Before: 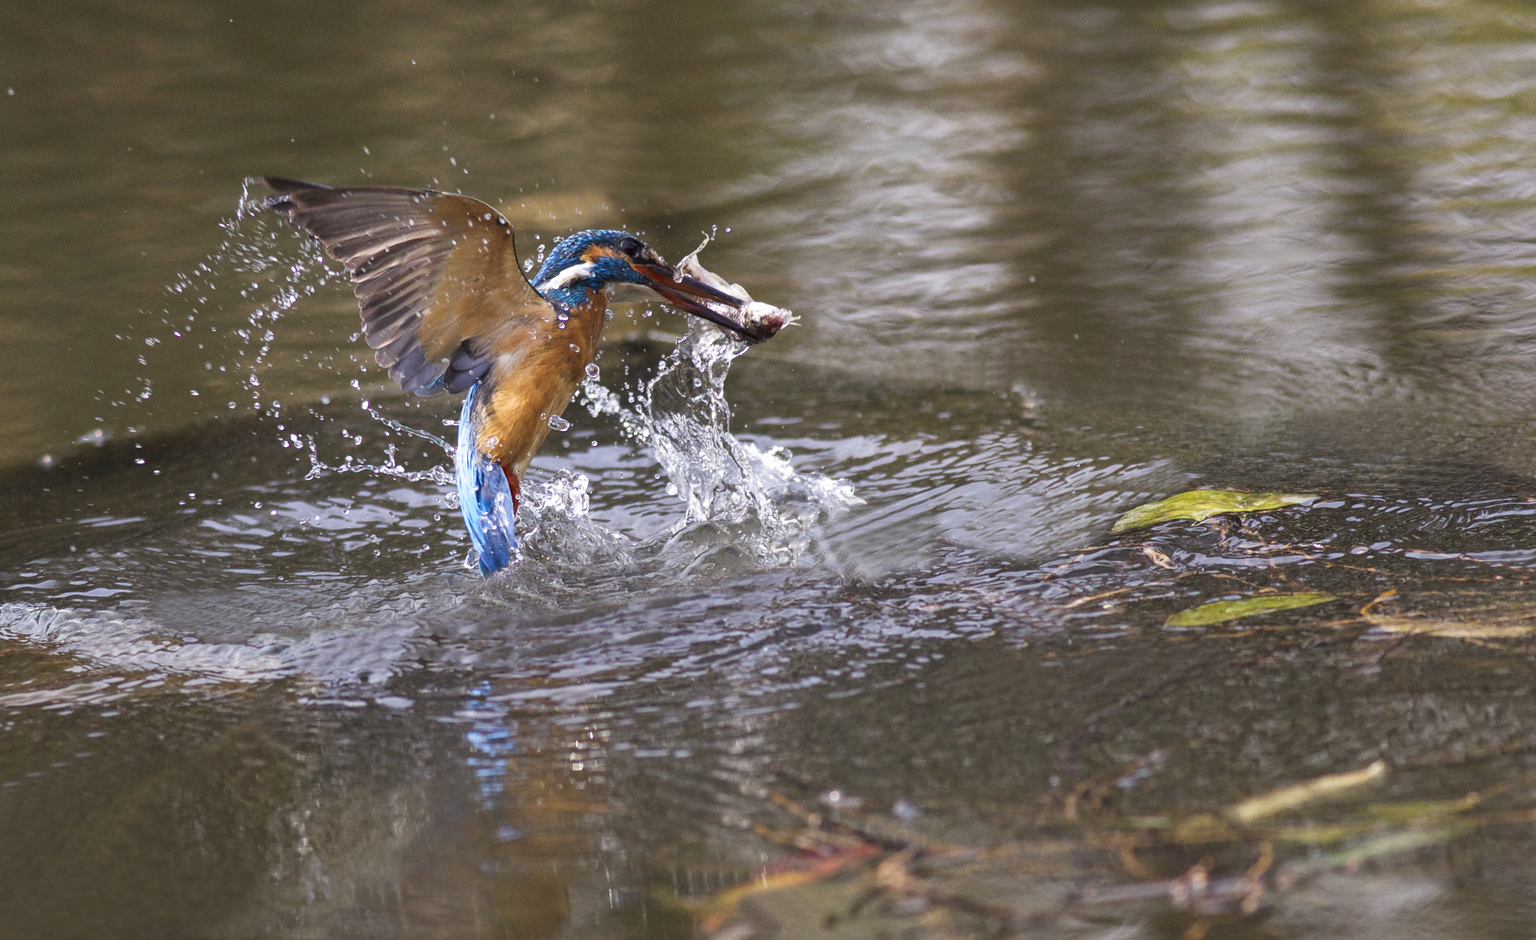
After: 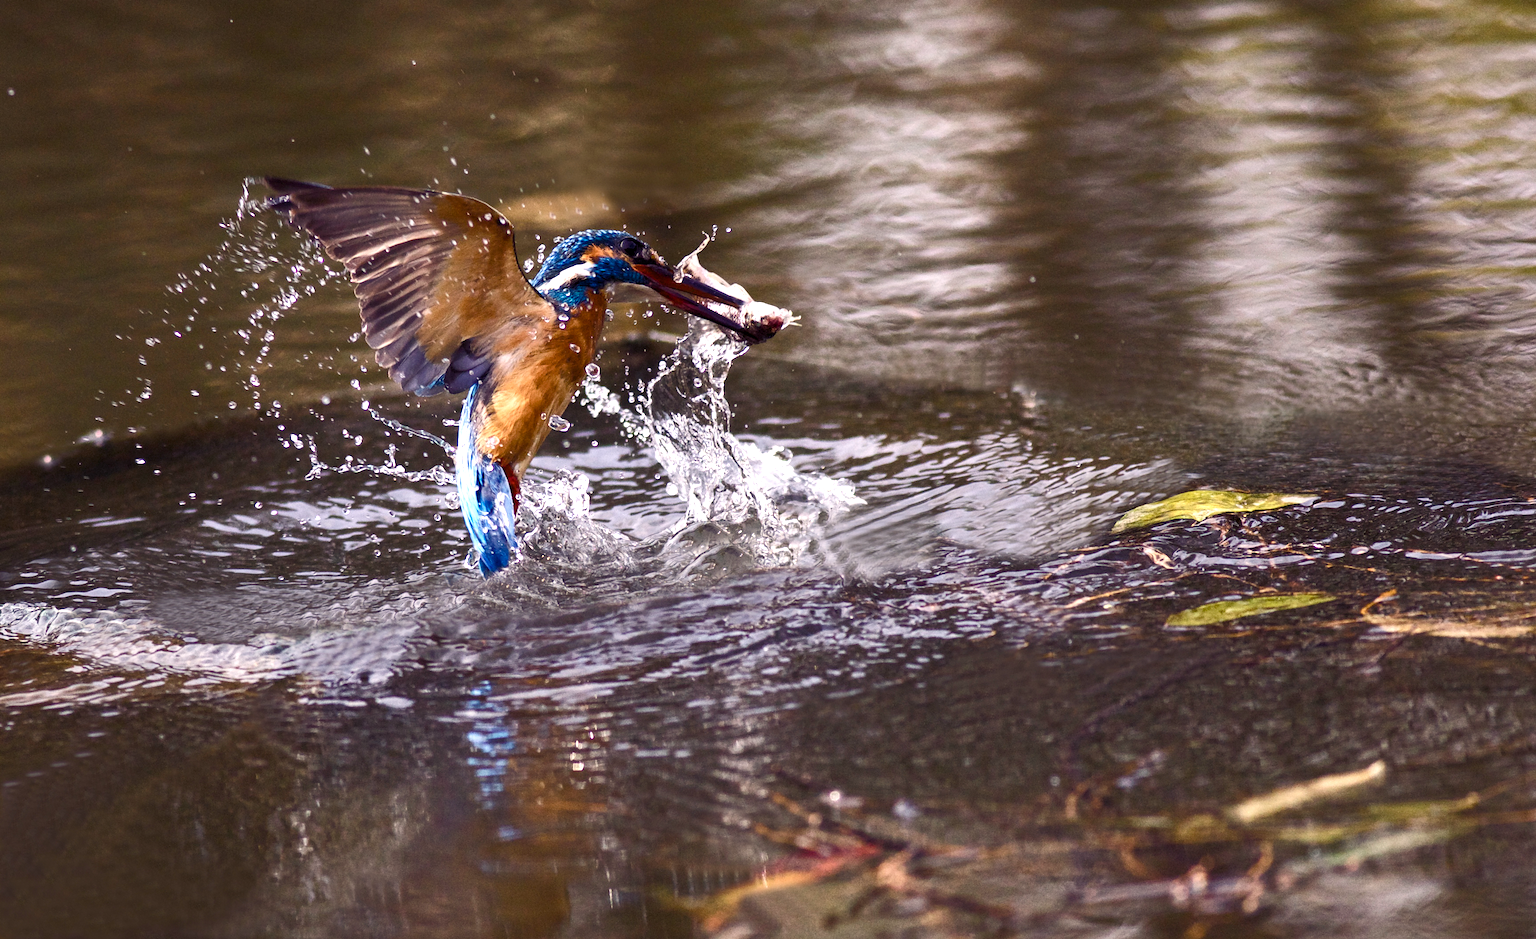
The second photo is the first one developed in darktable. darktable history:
color balance rgb: shadows lift › luminance -21.493%, shadows lift › chroma 8.849%, shadows lift › hue 283.25°, highlights gain › chroma 2.011%, highlights gain › hue 46.01°, global offset › luminance -0.491%, perceptual saturation grading › global saturation 0.692%, perceptual saturation grading › highlights -17.144%, perceptual saturation grading › mid-tones 33.741%, perceptual saturation grading › shadows 50.47%, perceptual brilliance grading › highlights 3.228%, perceptual brilliance grading › mid-tones -18.309%, perceptual brilliance grading › shadows -40.88%
exposure: black level correction 0, exposure 0.499 EV, compensate highlight preservation false
